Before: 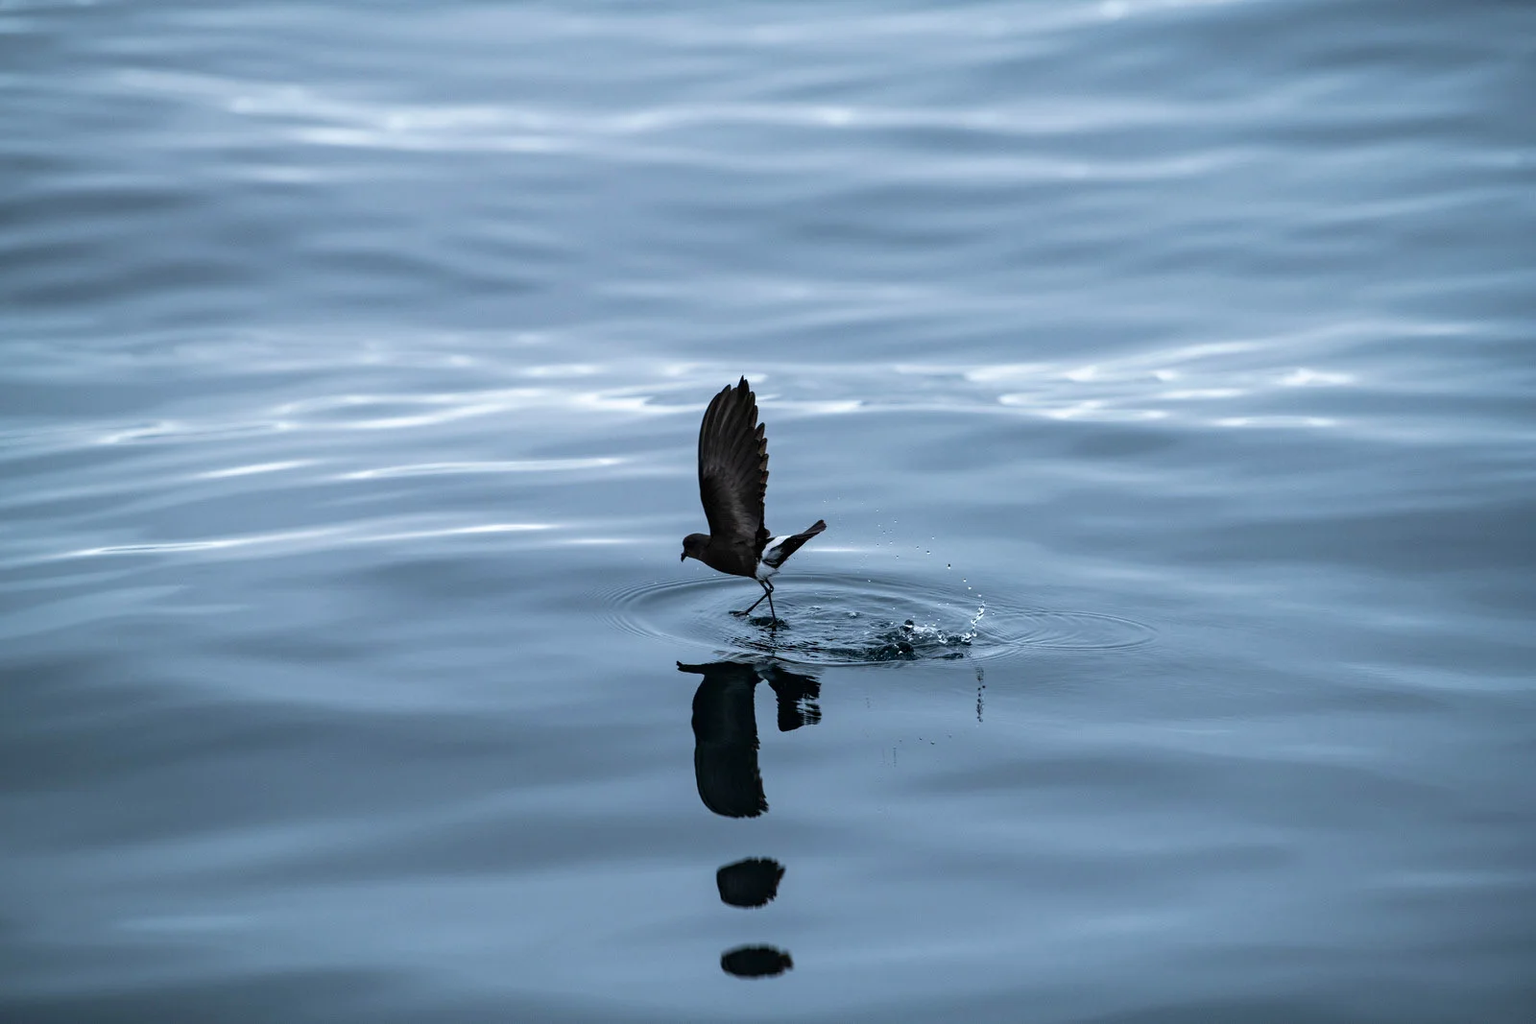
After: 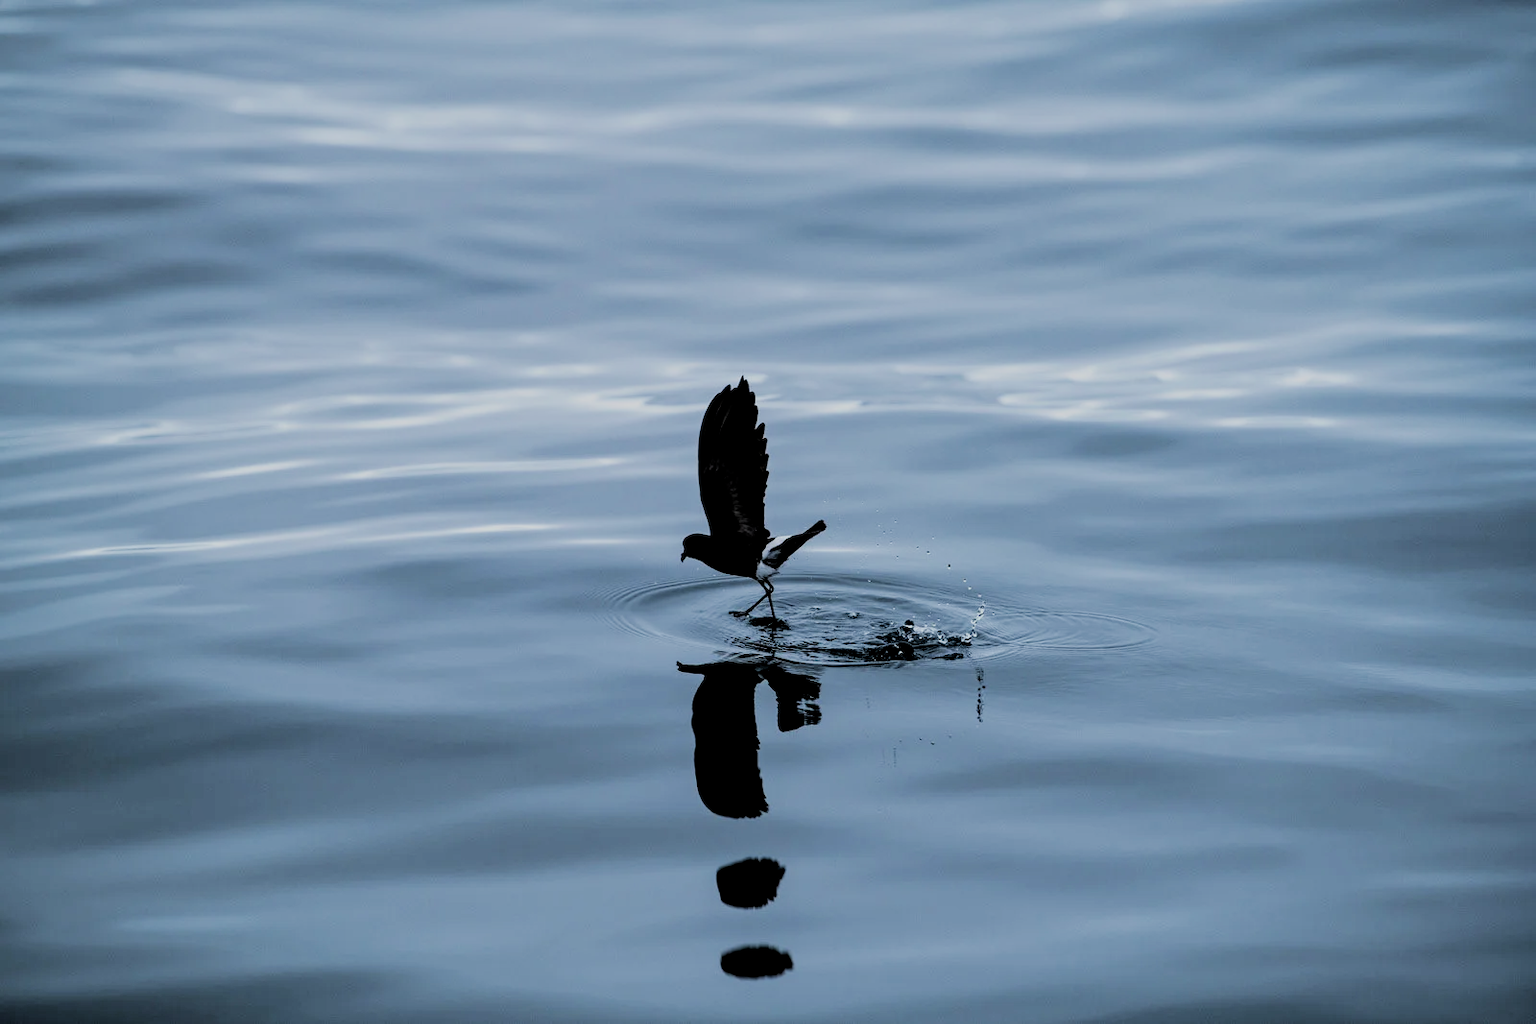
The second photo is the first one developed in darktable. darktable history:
local contrast: mode bilateral grid, contrast 100, coarseness 100, detail 108%, midtone range 0.2
exposure: exposure -0.064 EV, compensate highlight preservation false
filmic rgb: black relative exposure -3.21 EV, white relative exposure 7.02 EV, hardness 1.46, contrast 1.35
